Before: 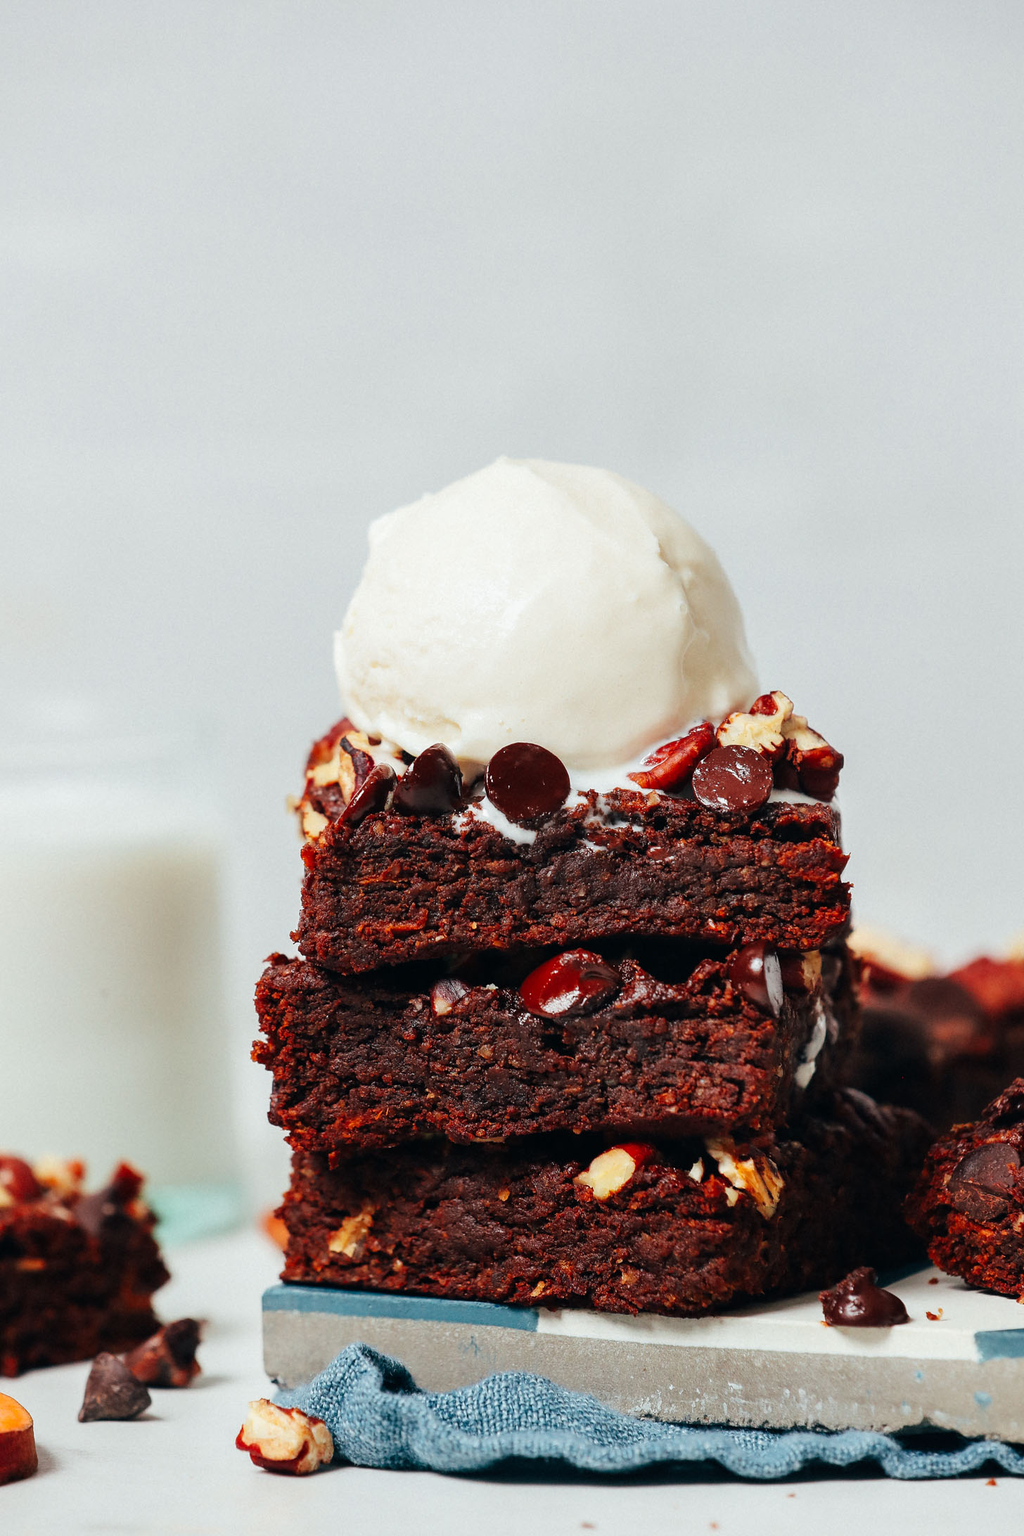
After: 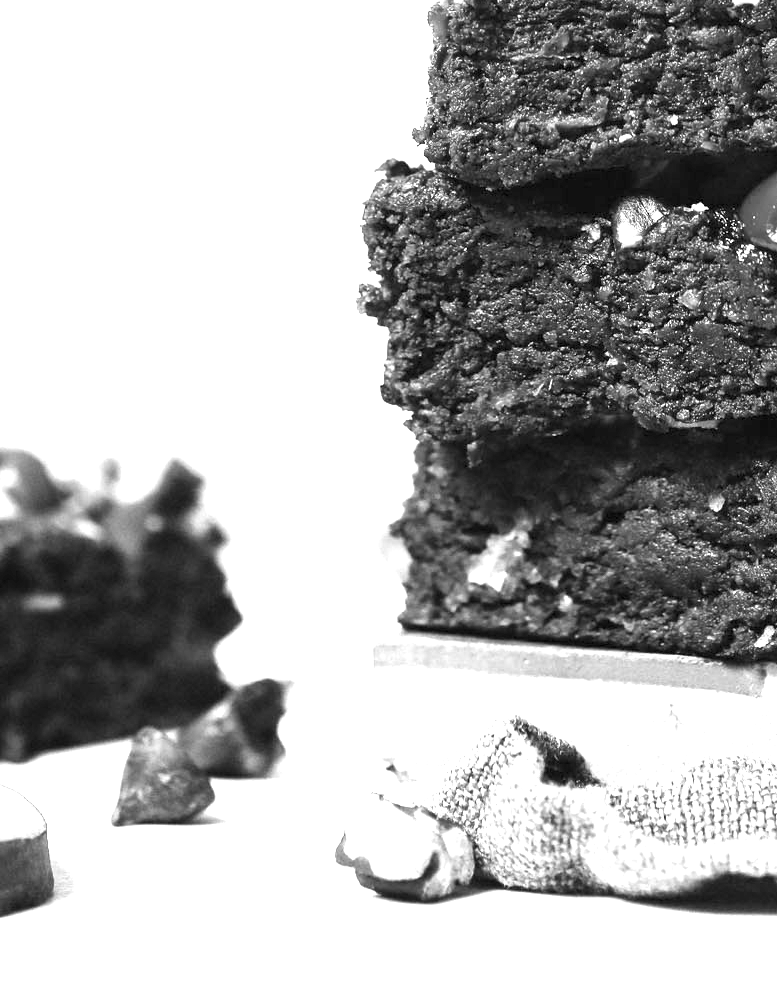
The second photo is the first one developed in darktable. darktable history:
contrast brightness saturation: contrast 0.05
exposure: black level correction 0, exposure 1.9 EV, compensate highlight preservation false
monochrome: on, module defaults
crop and rotate: top 54.778%, right 46.61%, bottom 0.159%
color balance rgb: linear chroma grading › global chroma 42%, perceptual saturation grading › global saturation 42%, global vibrance 33%
